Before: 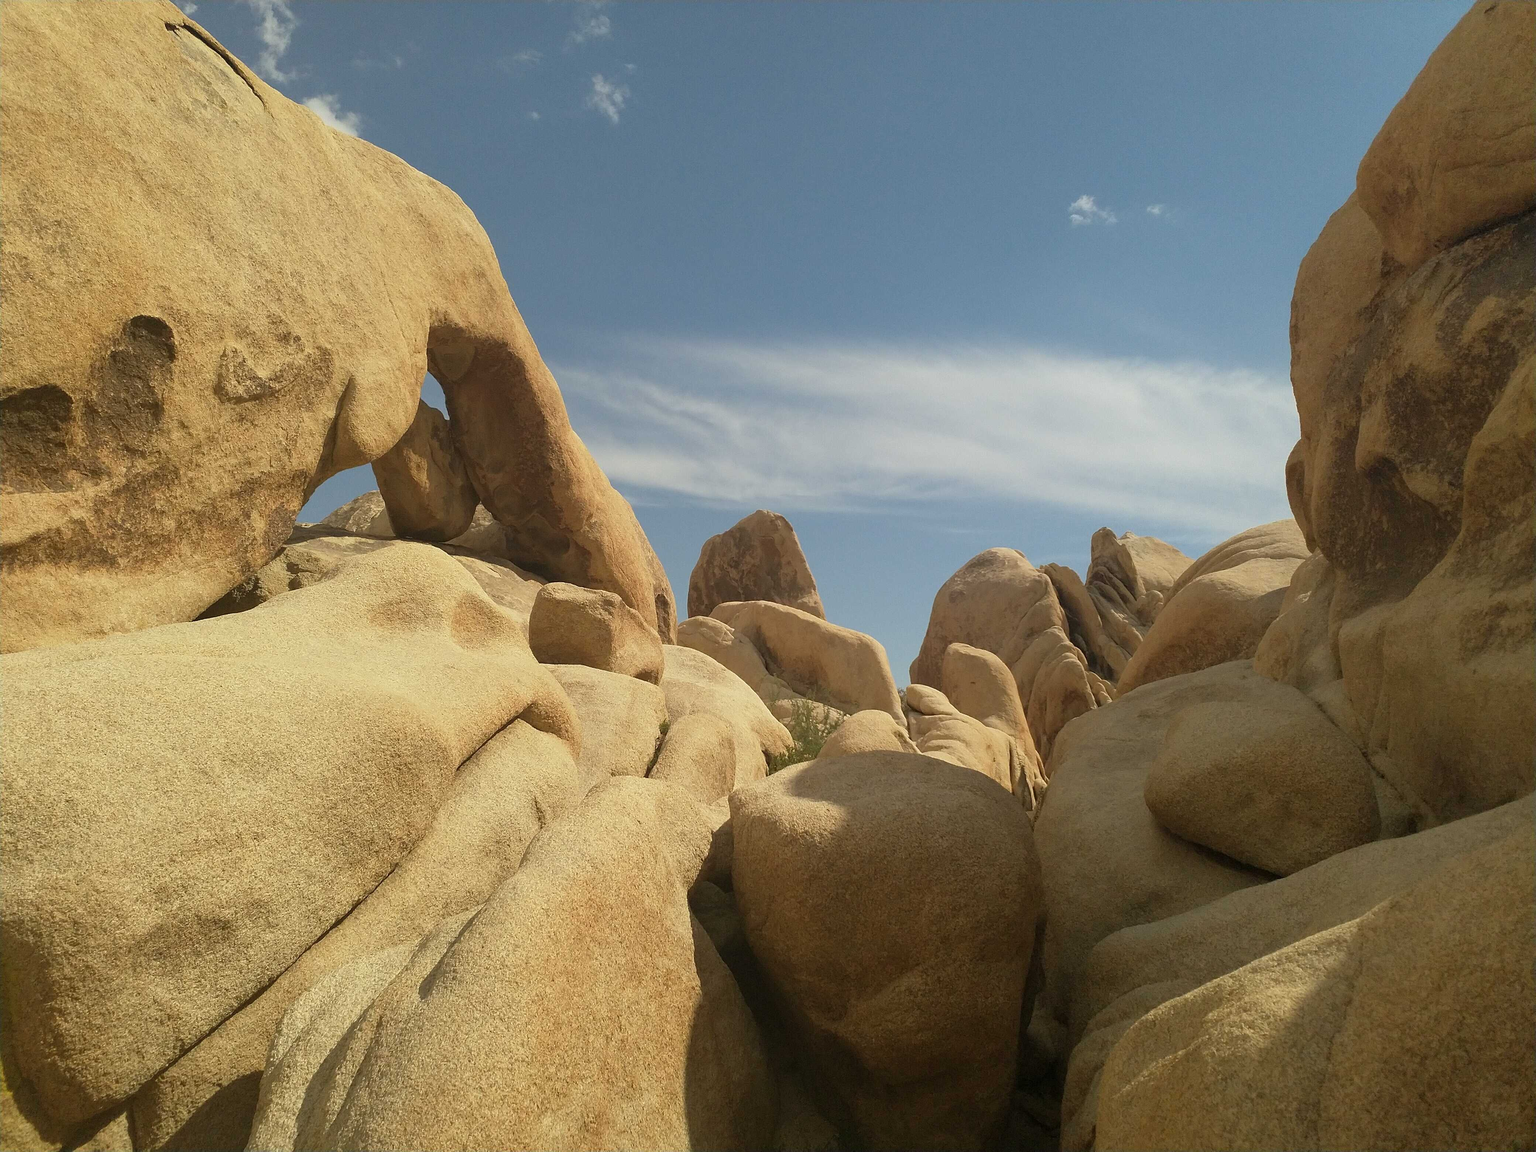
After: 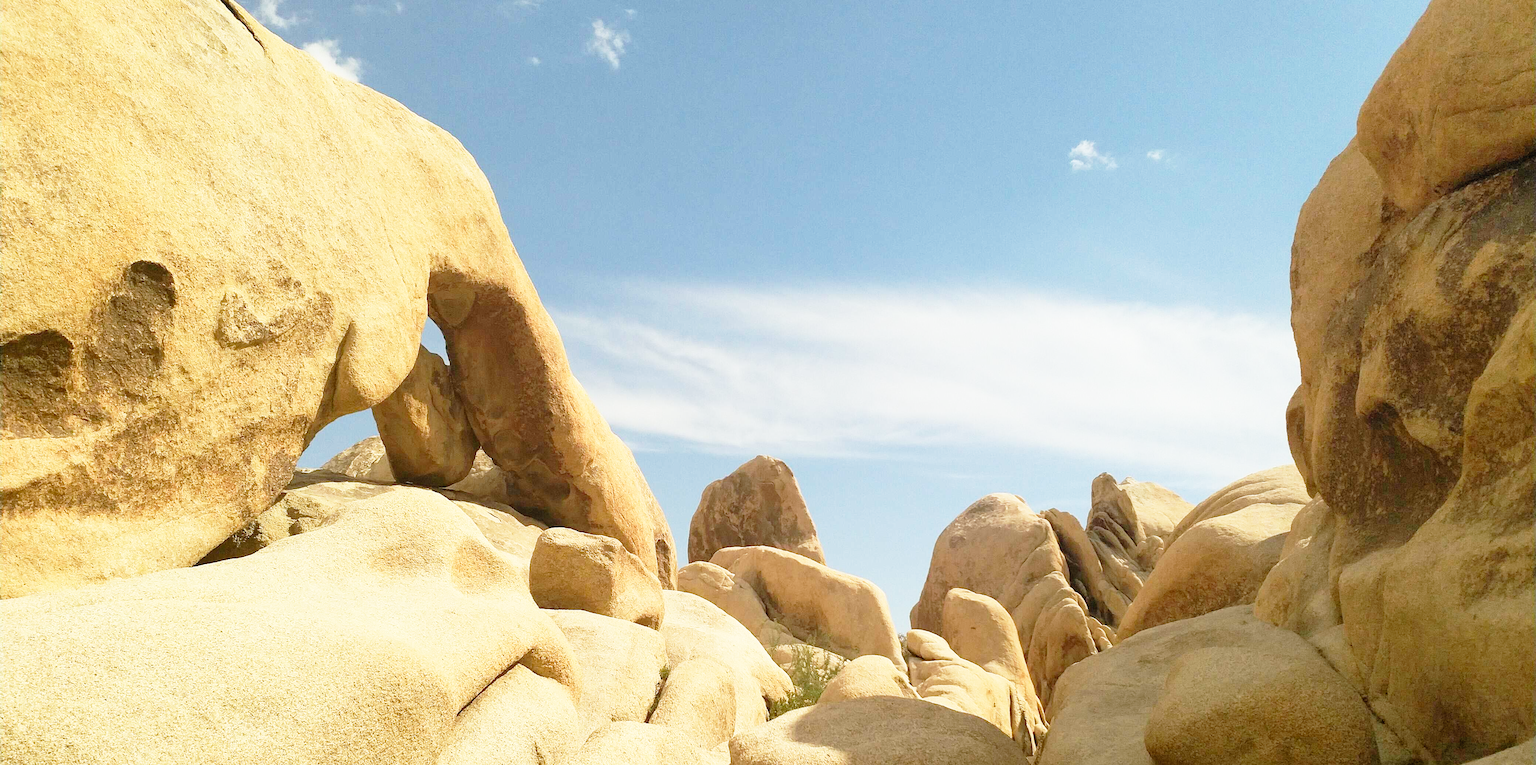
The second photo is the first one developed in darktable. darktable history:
crop and rotate: top 4.799%, bottom 28.772%
base curve: curves: ch0 [(0, 0) (0.012, 0.01) (0.073, 0.168) (0.31, 0.711) (0.645, 0.957) (1, 1)], preserve colors none
